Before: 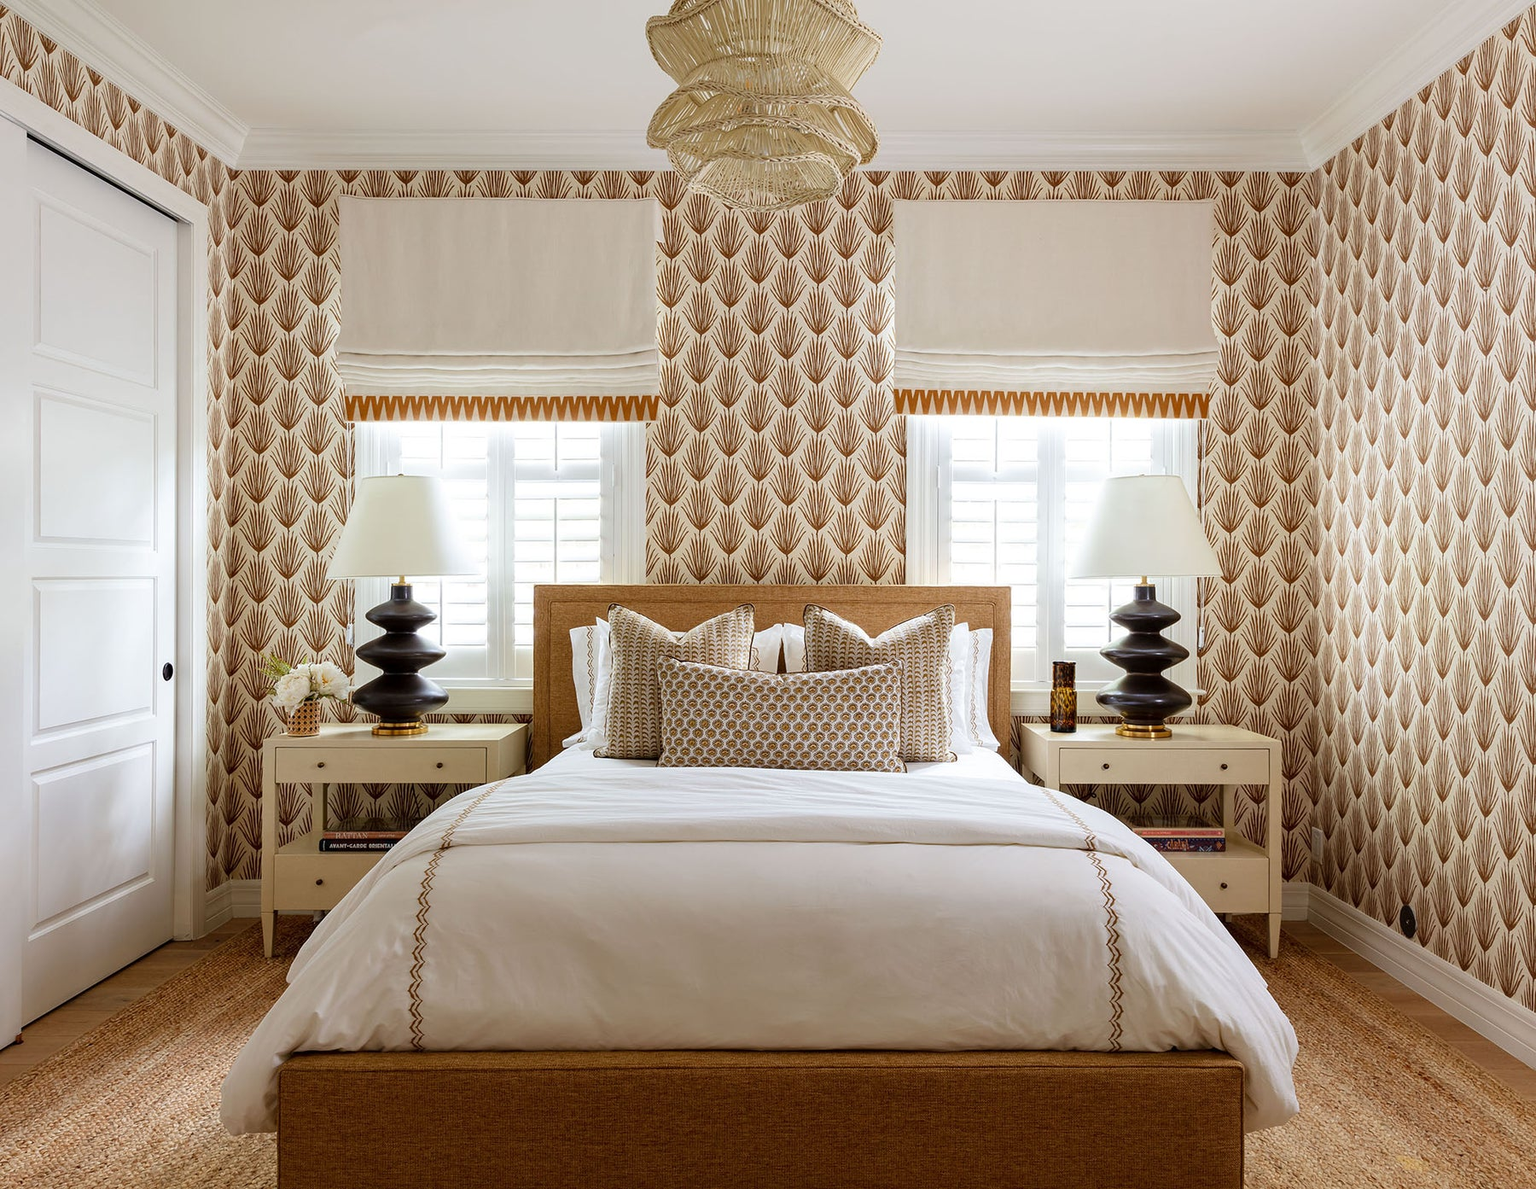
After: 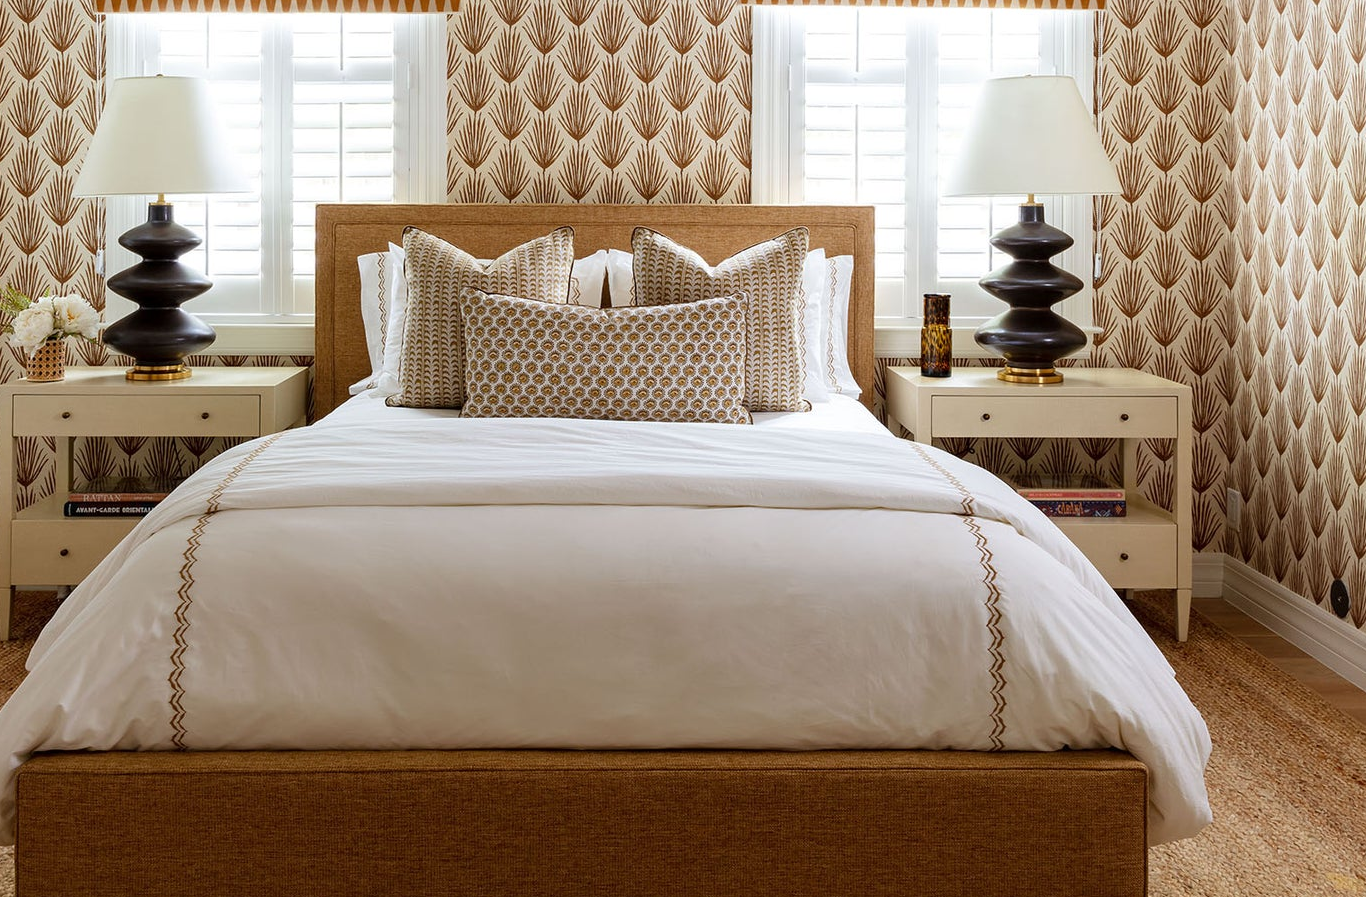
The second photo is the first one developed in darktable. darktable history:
crop and rotate: left 17.25%, top 34.618%, right 6.834%, bottom 0.944%
